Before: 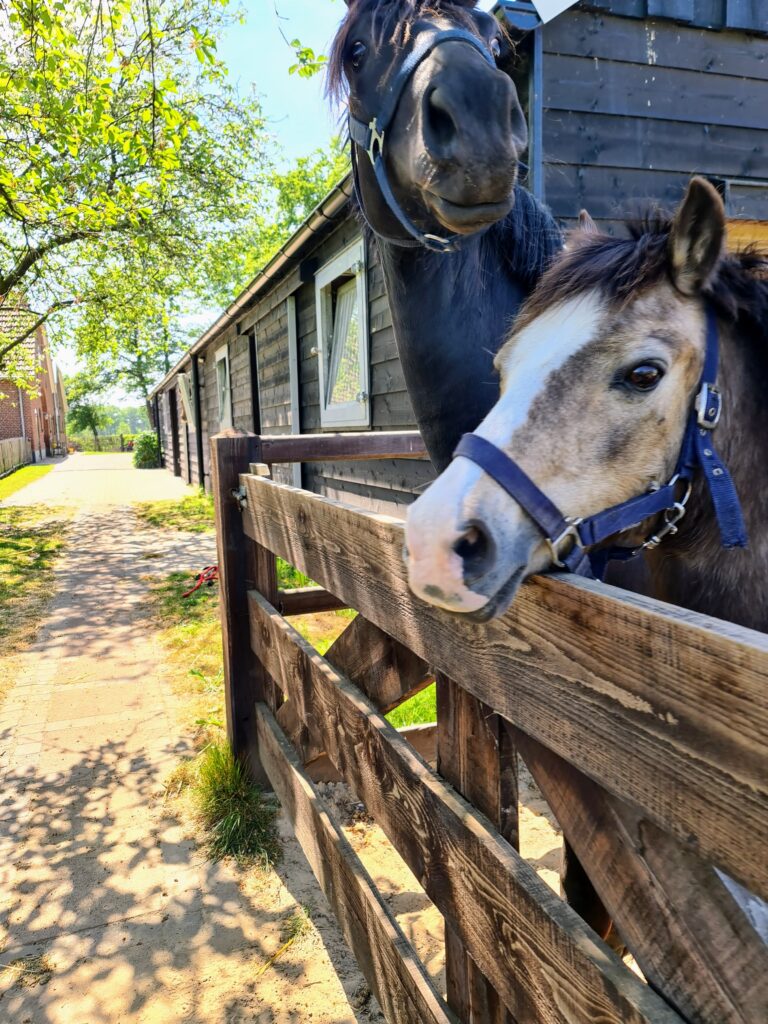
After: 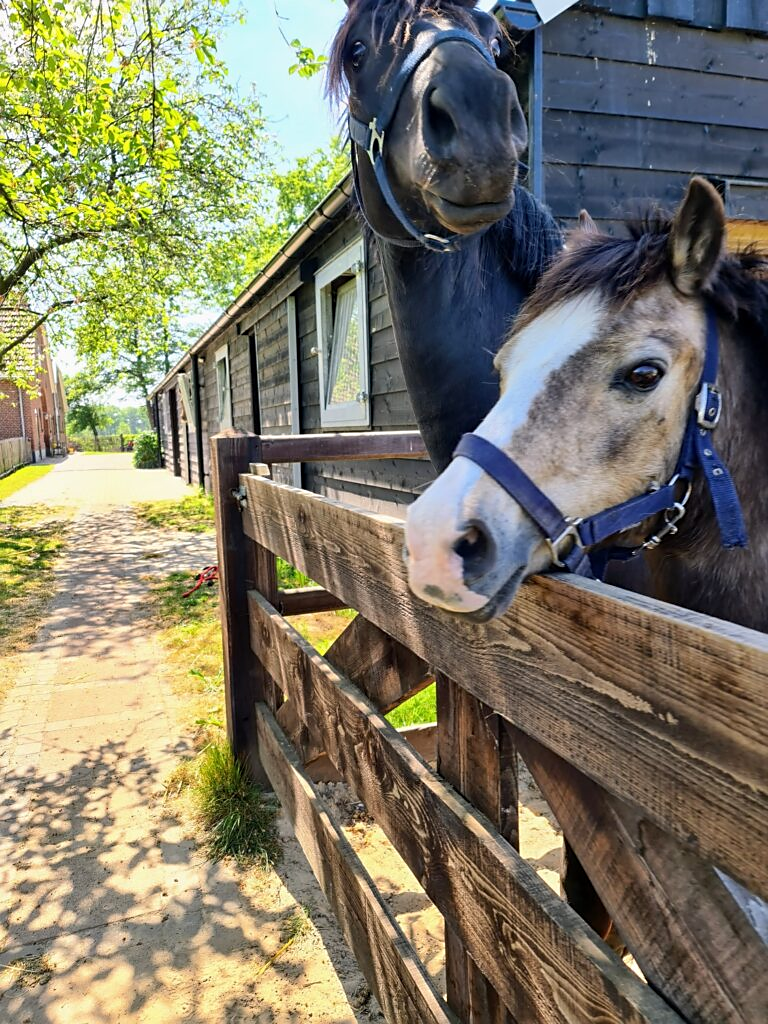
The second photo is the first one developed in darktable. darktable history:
sharpen: radius 1.885, amount 0.391, threshold 1.218
